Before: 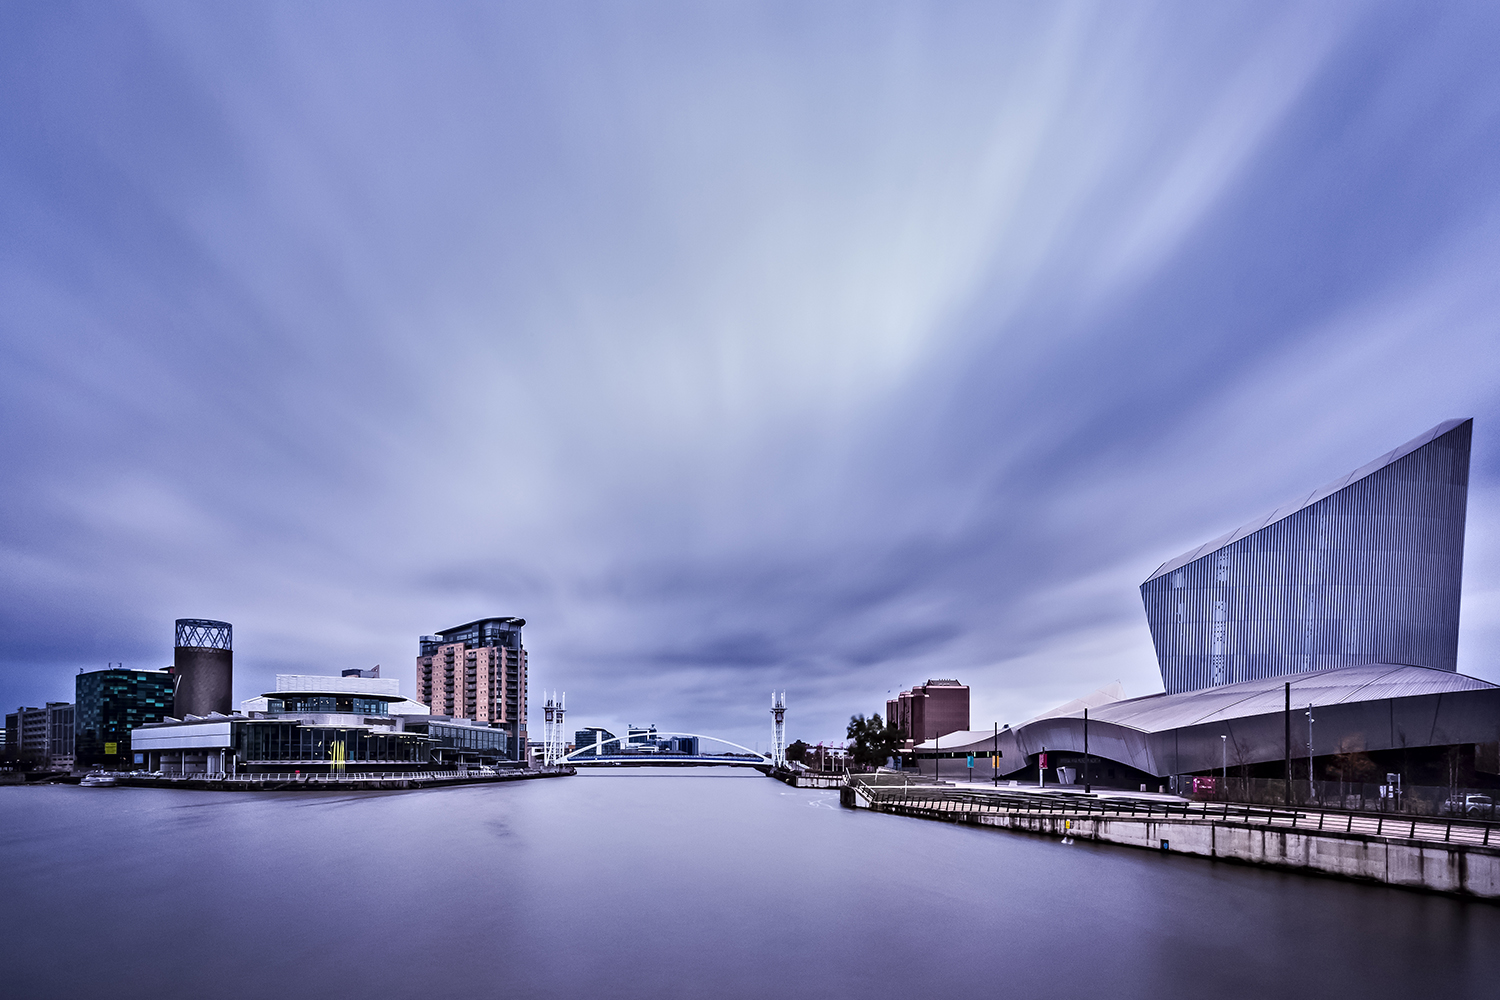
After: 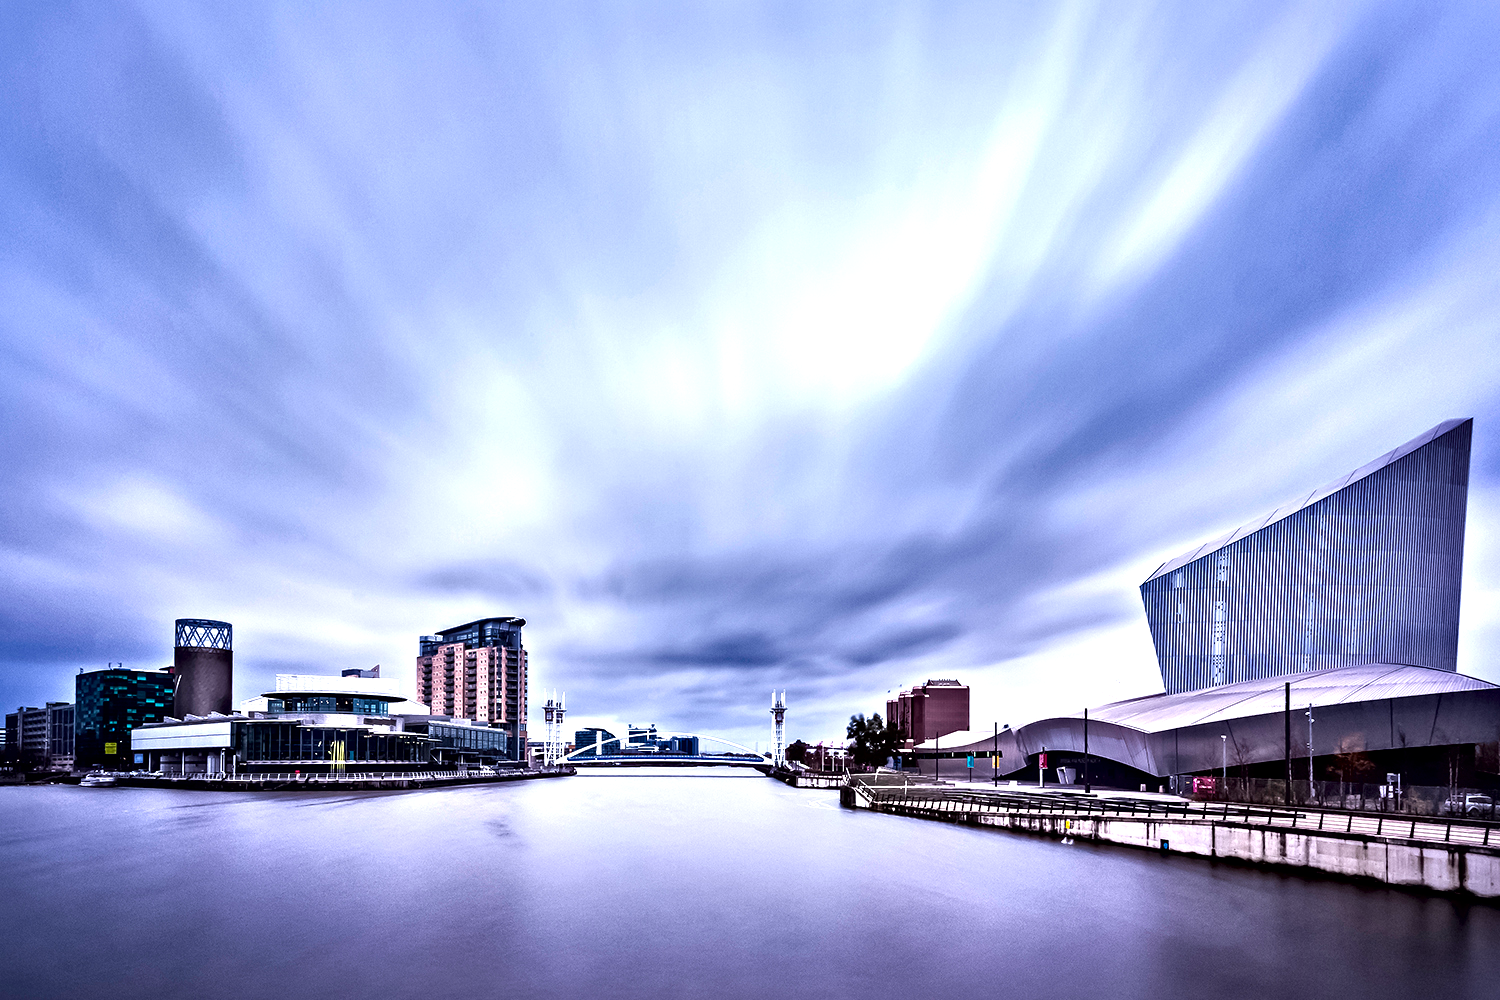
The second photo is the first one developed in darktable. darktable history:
exposure: black level correction 0, exposure 0.7 EV, compensate exposure bias true, compensate highlight preservation false
local contrast: mode bilateral grid, contrast 44, coarseness 69, detail 214%, midtone range 0.2
